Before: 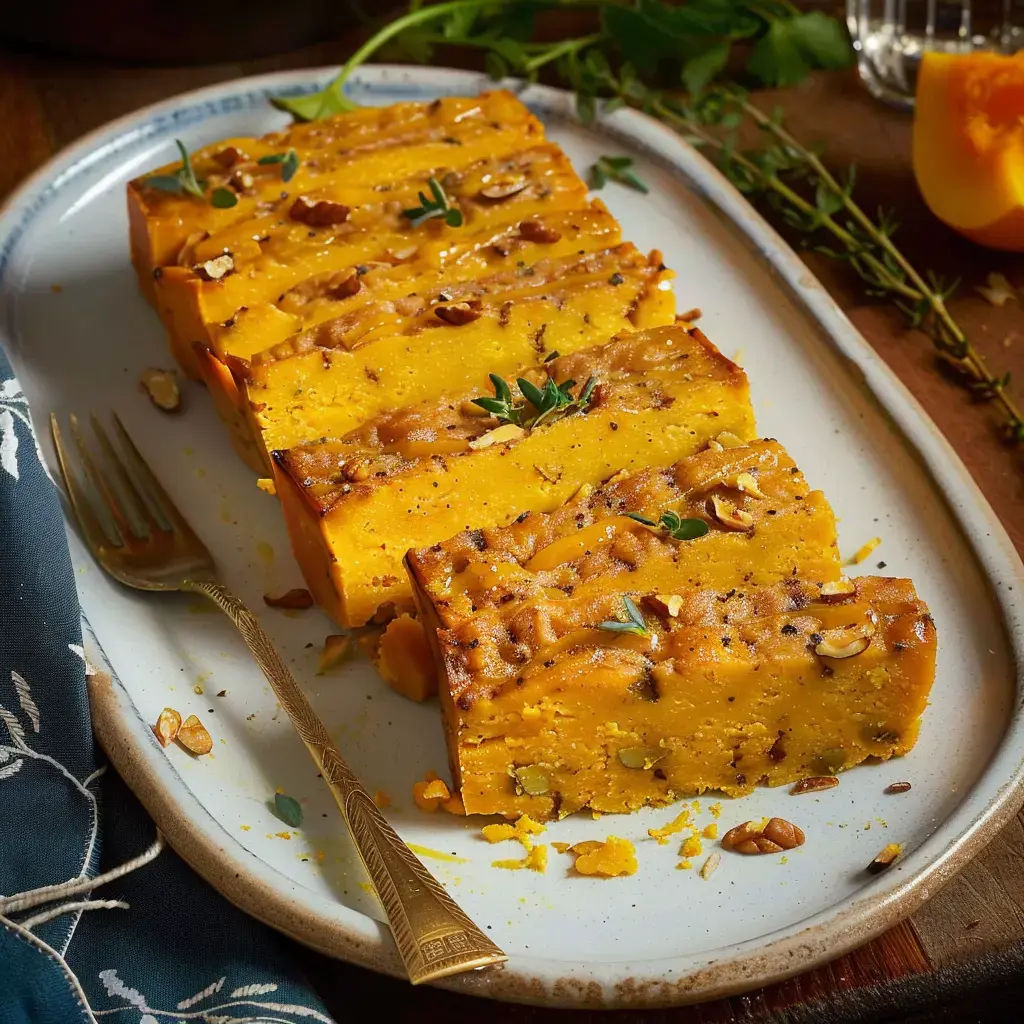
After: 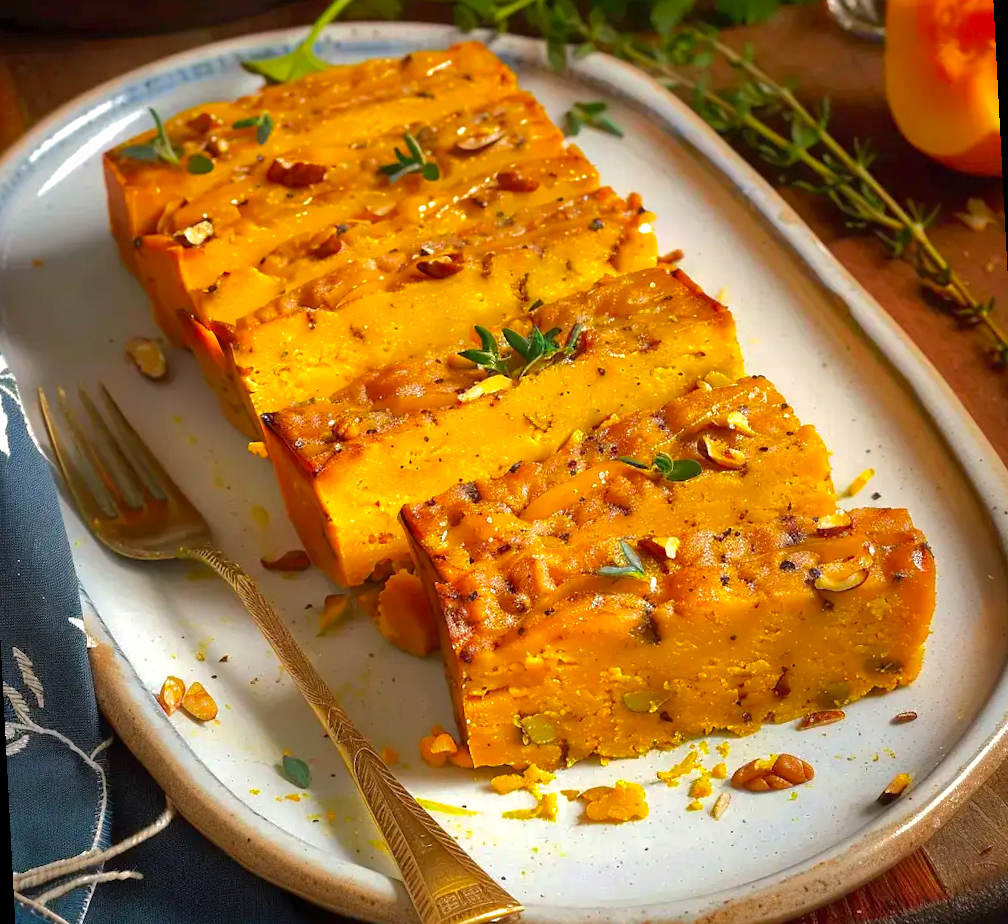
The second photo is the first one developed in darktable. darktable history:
shadows and highlights: shadows 40, highlights -60
rotate and perspective: rotation -3°, crop left 0.031, crop right 0.968, crop top 0.07, crop bottom 0.93
exposure: exposure 0.564 EV, compensate highlight preservation false
color correction: highlights a* 3.22, highlights b* 1.93, saturation 1.19
